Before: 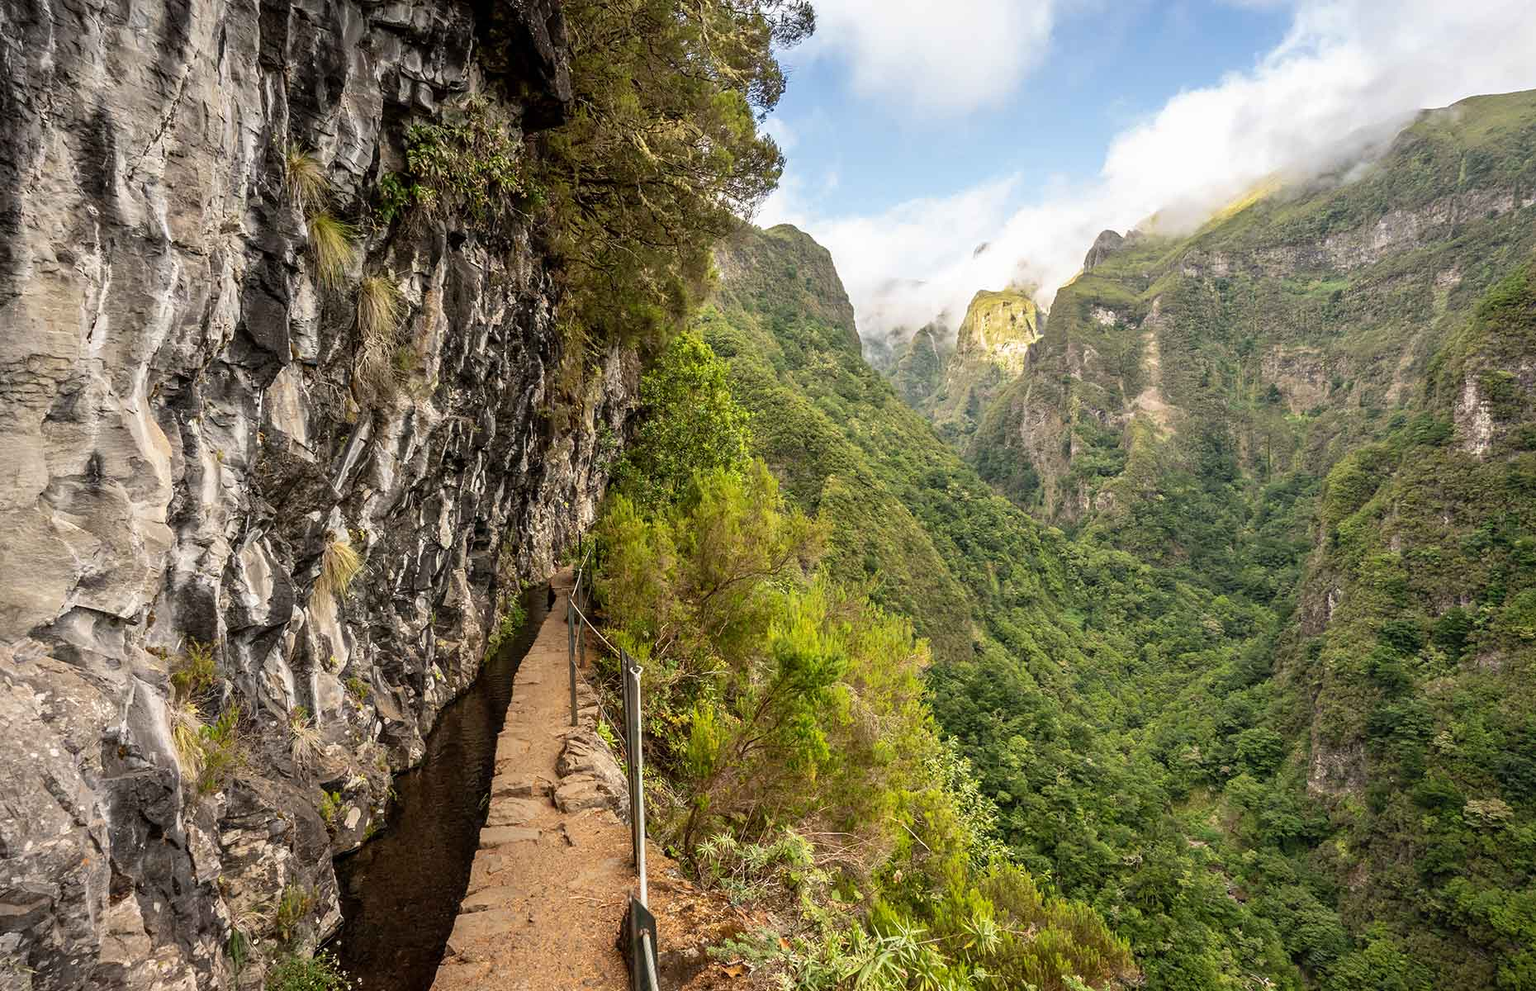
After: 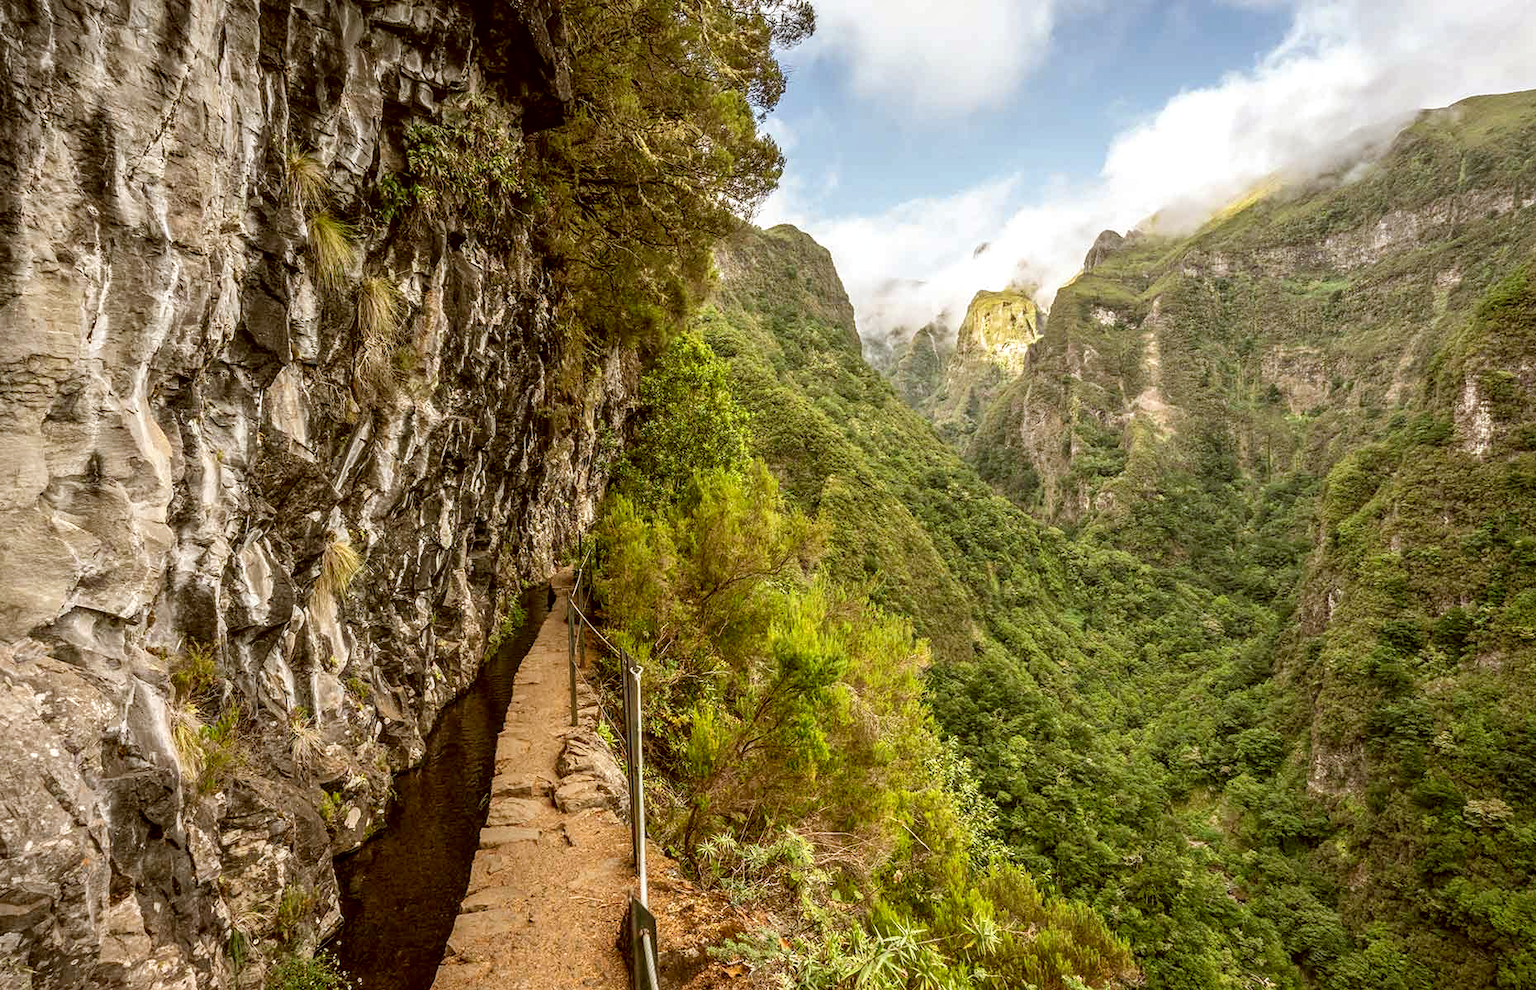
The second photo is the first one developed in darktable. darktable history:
local contrast: on, module defaults
color correction: highlights a* -0.497, highlights b* 0.18, shadows a* 4.57, shadows b* 20.64
